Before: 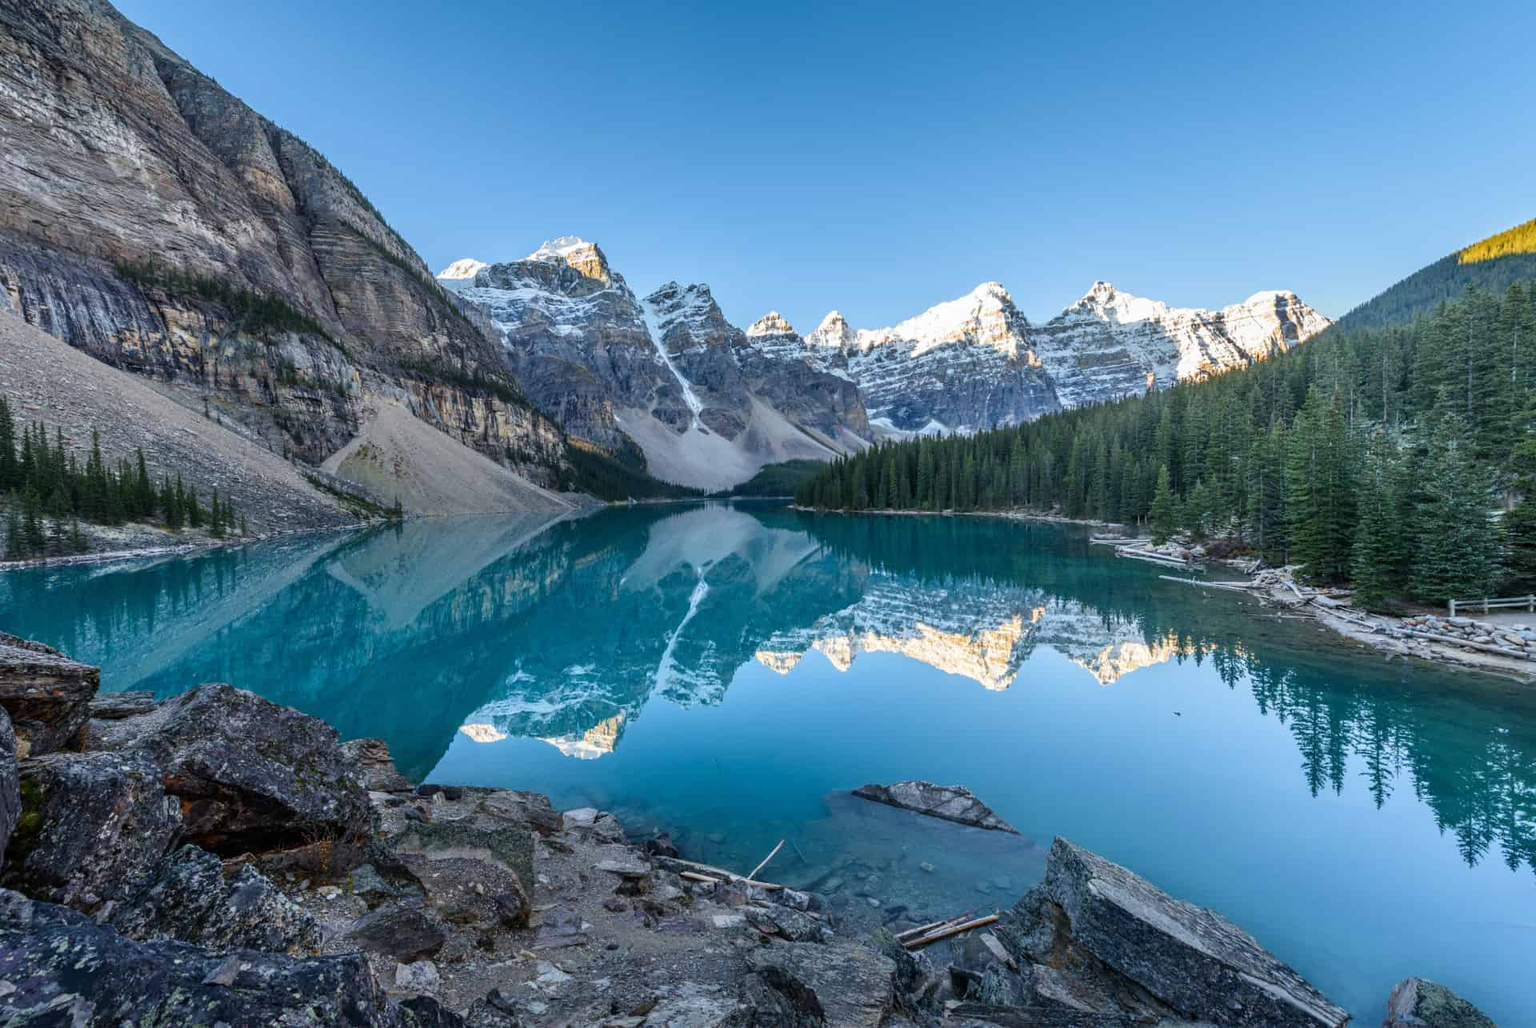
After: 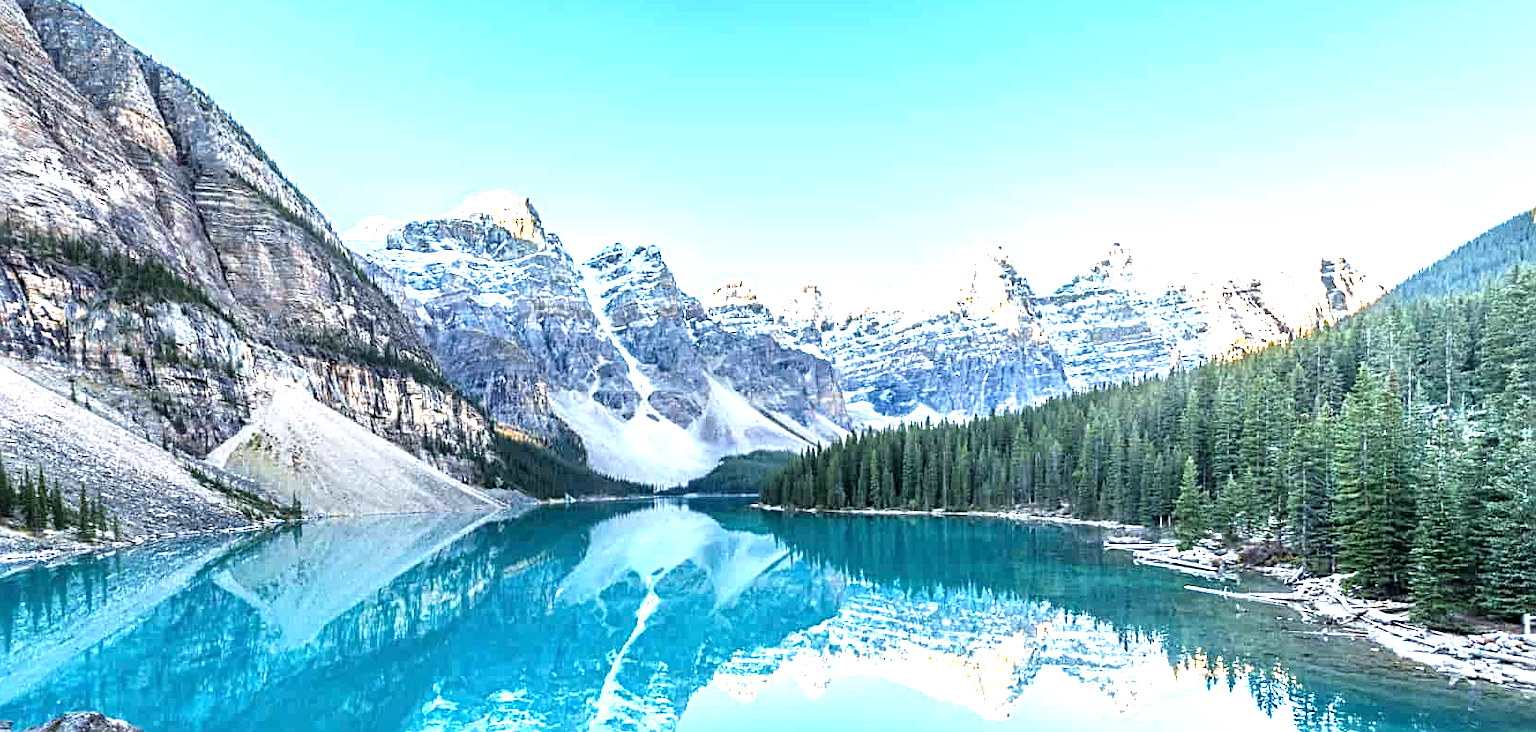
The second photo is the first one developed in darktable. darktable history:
crop and rotate: left 9.378%, top 7.232%, right 4.935%, bottom 31.684%
exposure: exposure 1 EV, compensate exposure bias true, compensate highlight preservation false
sharpen: radius 3.074
tone equalizer: -8 EV -0.758 EV, -7 EV -0.681 EV, -6 EV -0.601 EV, -5 EV -0.42 EV, -3 EV 0.384 EV, -2 EV 0.6 EV, -1 EV 0.7 EV, +0 EV 0.774 EV
